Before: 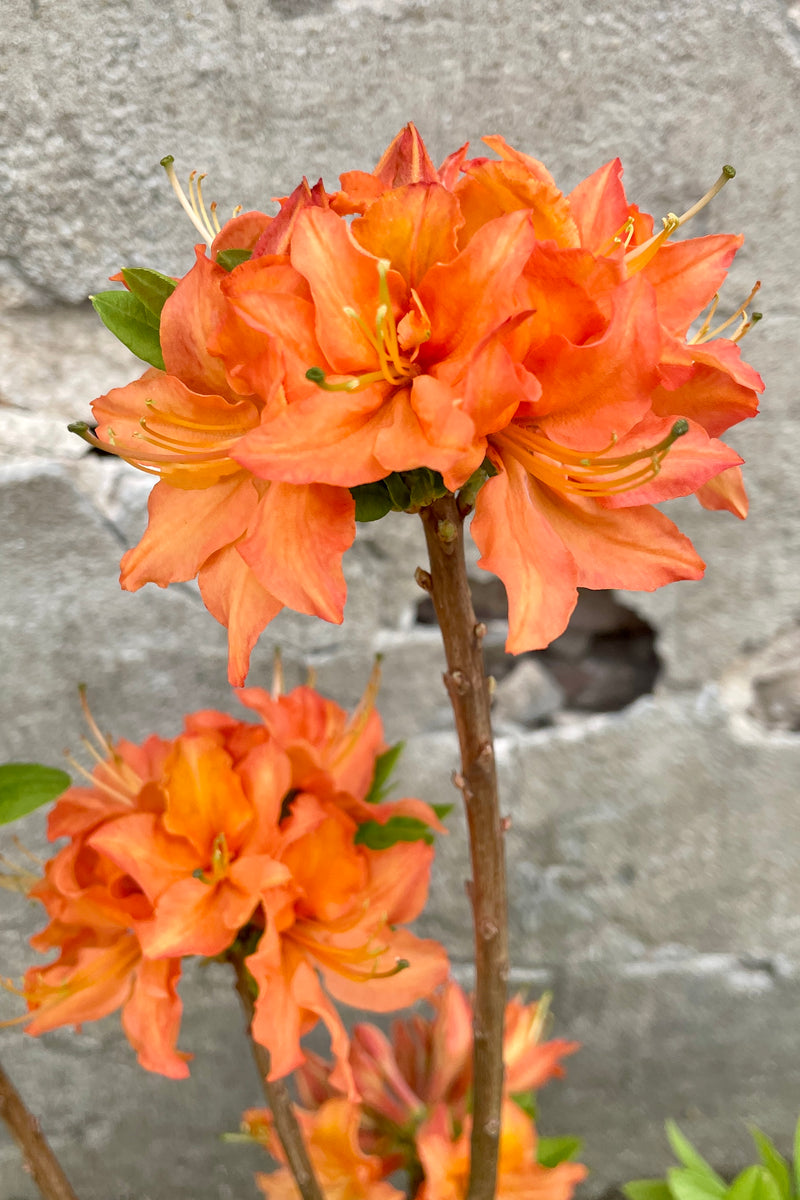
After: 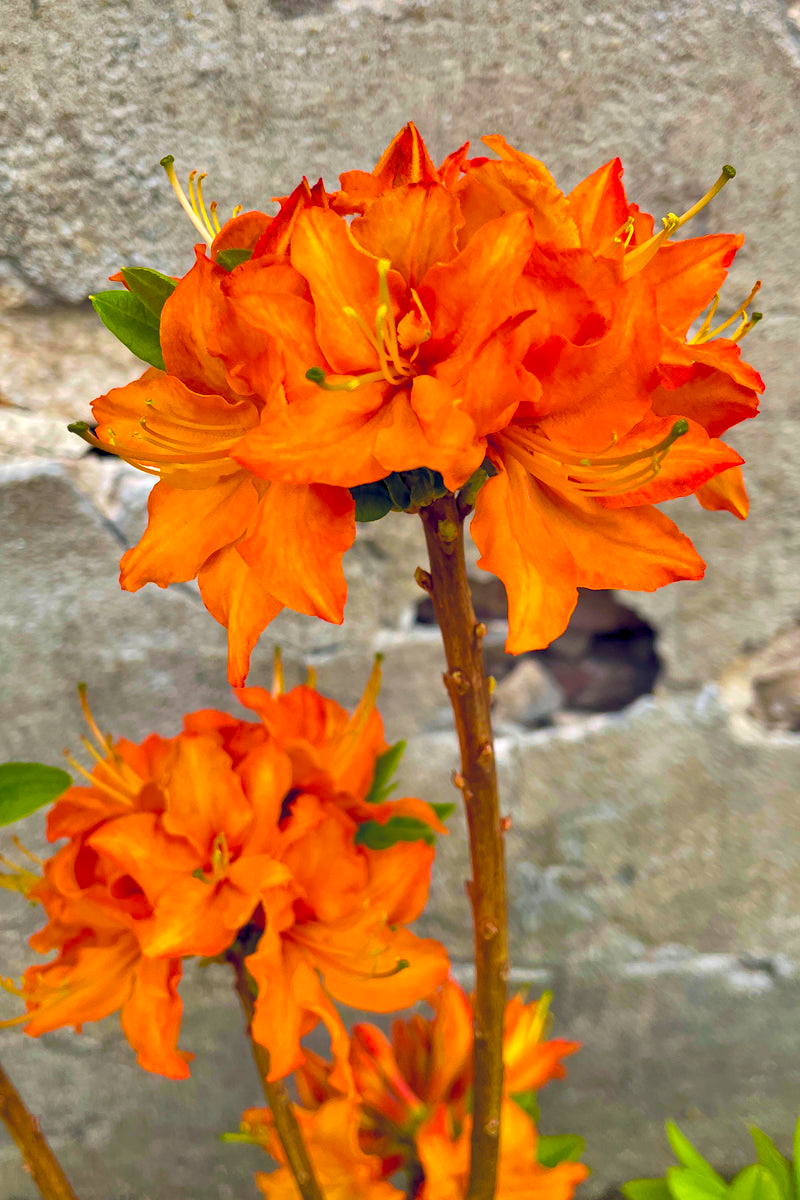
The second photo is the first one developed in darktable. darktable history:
shadows and highlights: soften with gaussian
color balance rgb: global offset › luminance -0.286%, global offset › chroma 0.303%, global offset › hue 259.04°, linear chroma grading › shadows 17.838%, linear chroma grading › highlights 61.942%, linear chroma grading › global chroma 49.45%, perceptual saturation grading › global saturation 14.792%, global vibrance 20%
